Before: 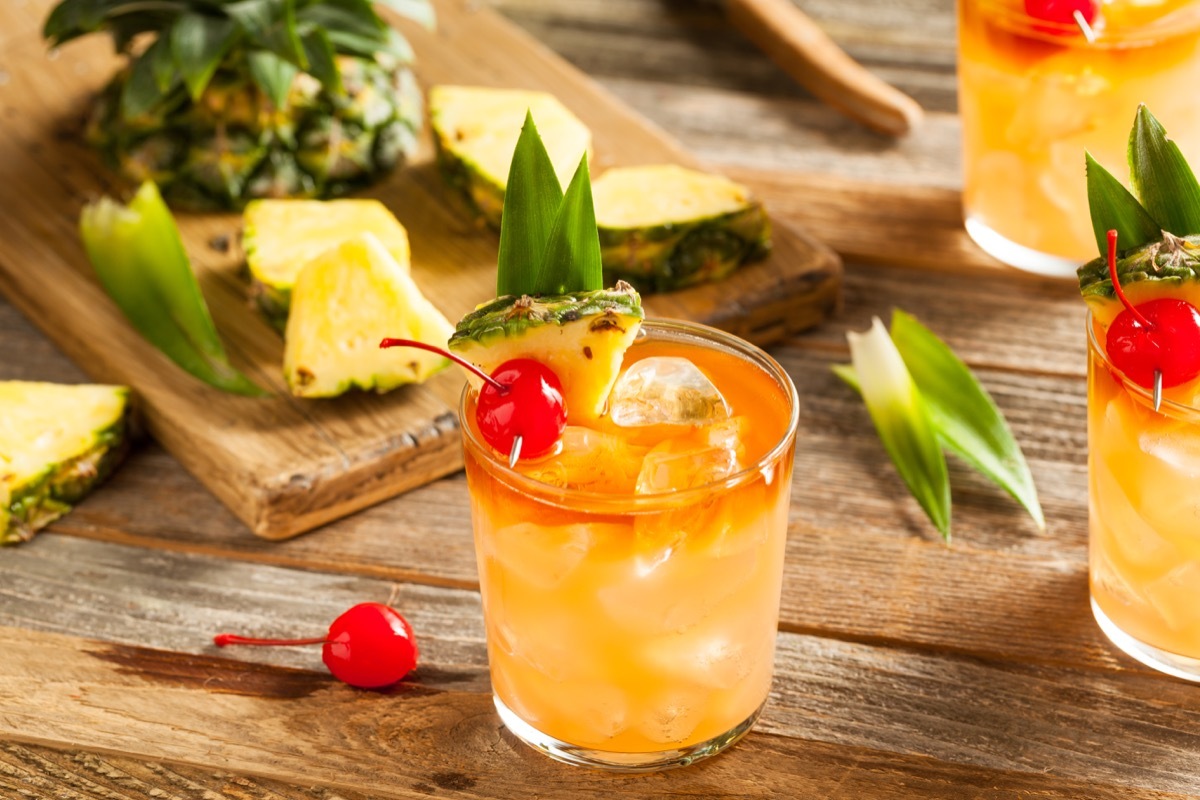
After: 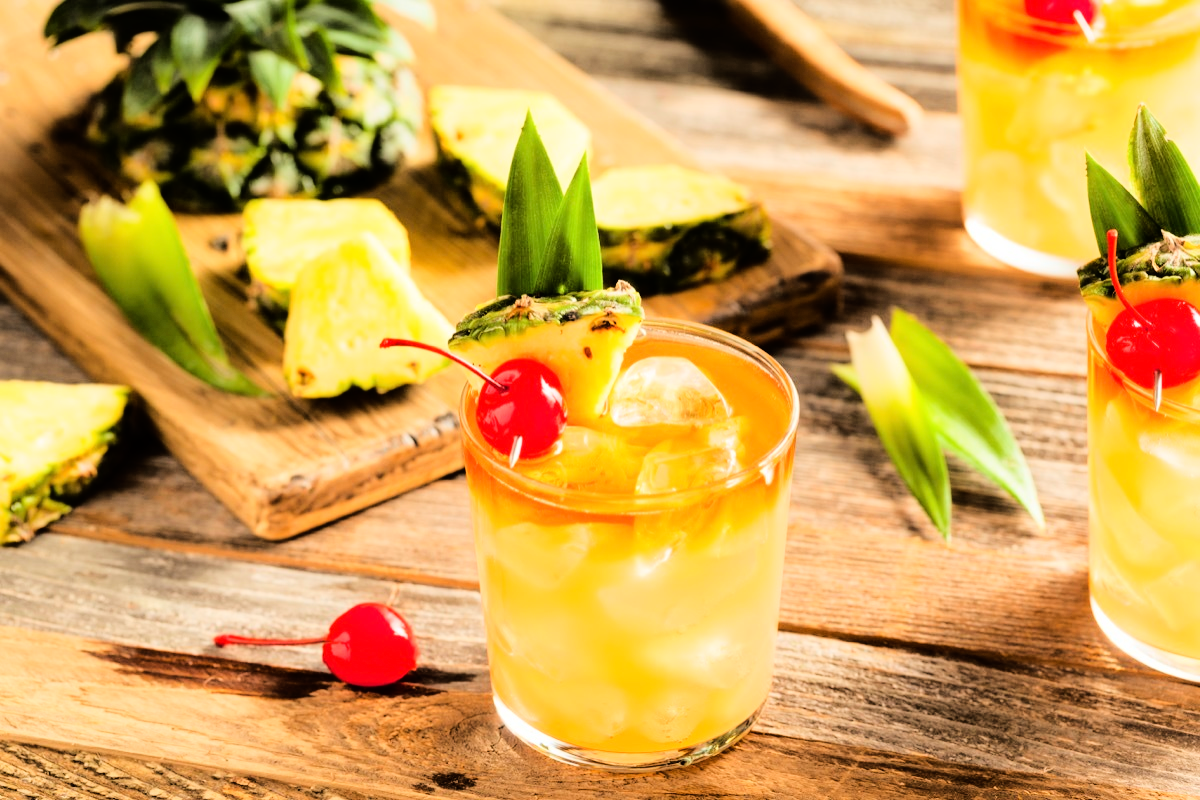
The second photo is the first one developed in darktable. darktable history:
base curve: curves: ch0 [(0, 0) (0.036, 0.01) (0.123, 0.254) (0.258, 0.504) (0.507, 0.748) (1, 1)]
